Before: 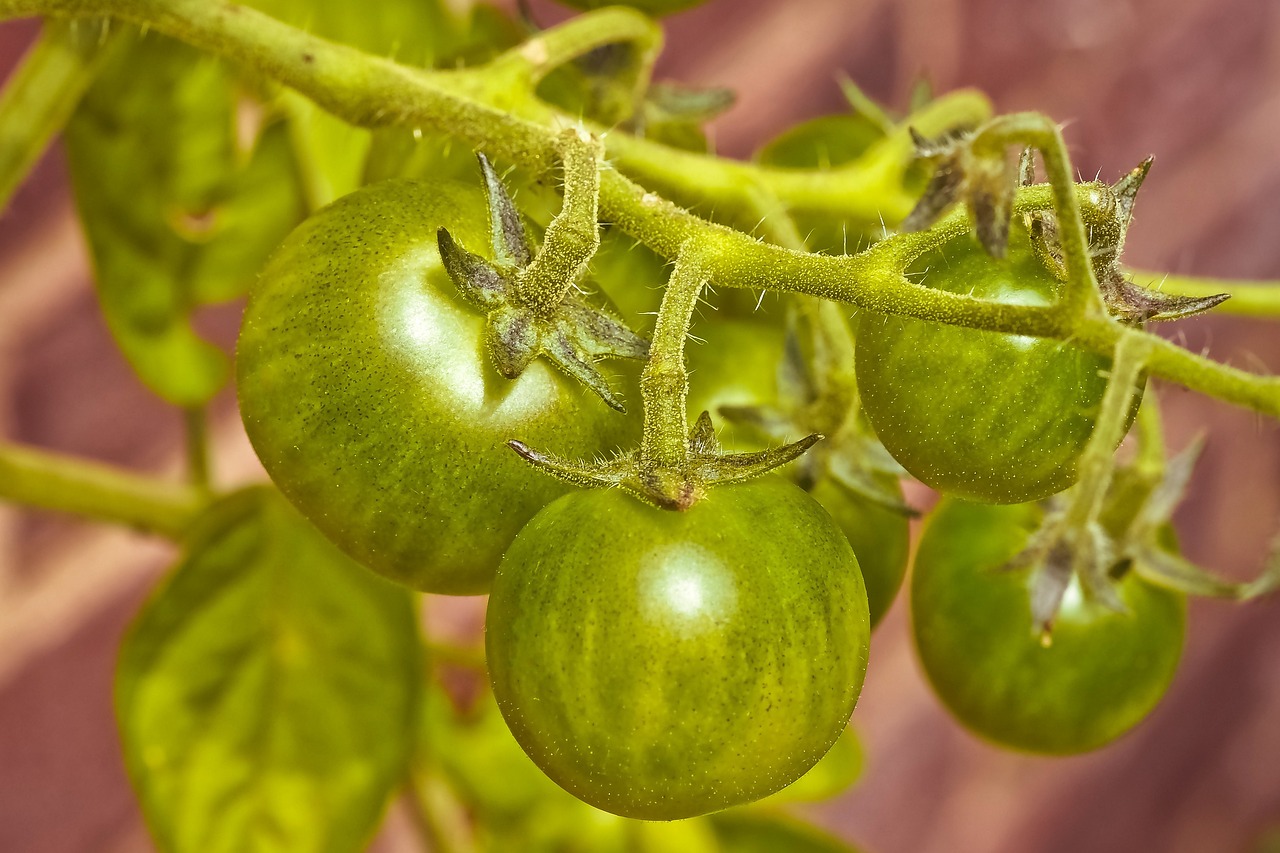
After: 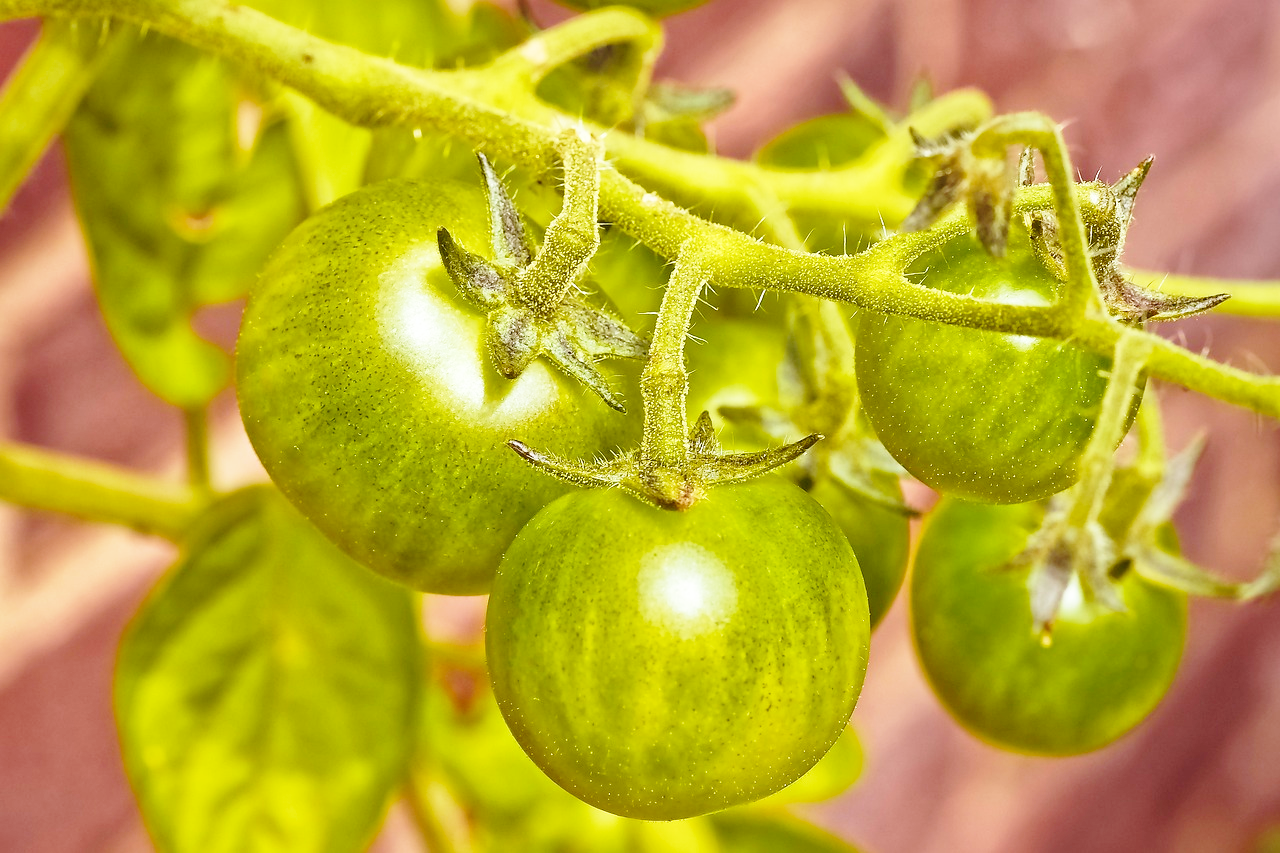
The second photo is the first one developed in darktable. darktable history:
base curve: curves: ch0 [(0, 0) (0.028, 0.03) (0.121, 0.232) (0.46, 0.748) (0.859, 0.968) (1, 1)], preserve colors none
white balance: red 0.988, blue 1.017
